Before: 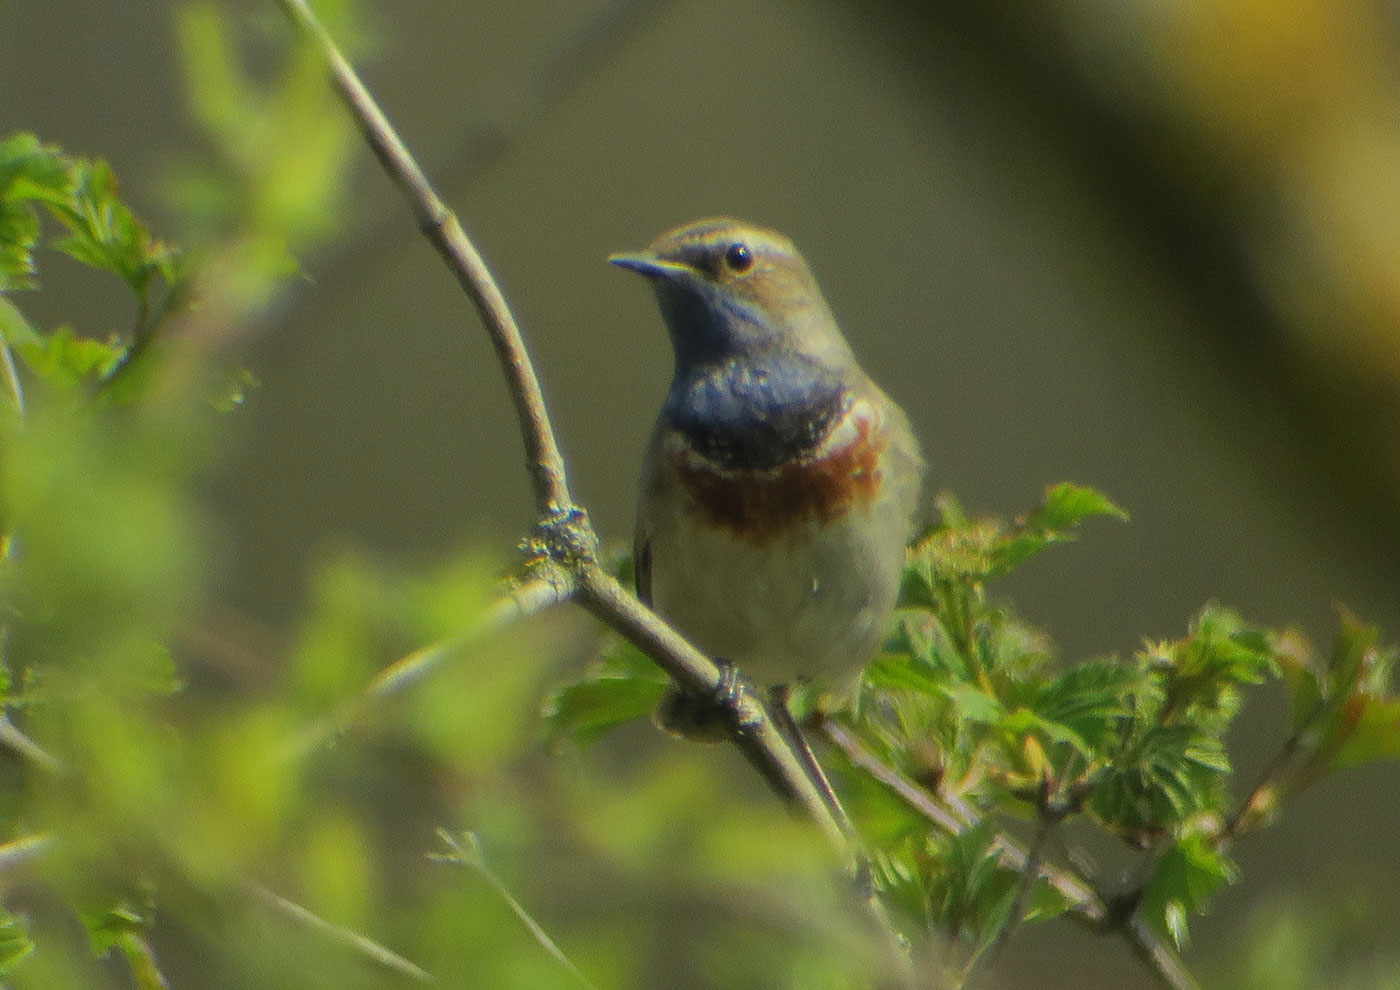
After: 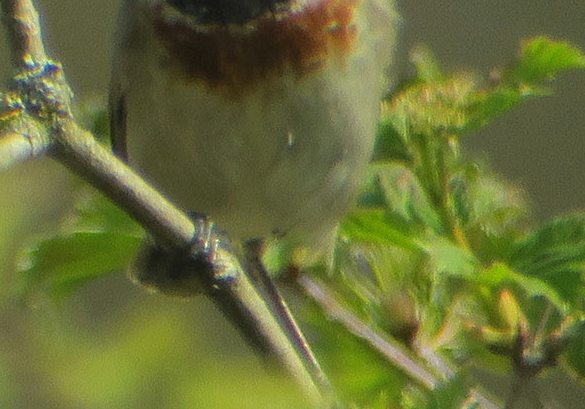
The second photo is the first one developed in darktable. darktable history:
crop: left 37.521%, top 45.105%, right 20.689%, bottom 13.541%
exposure: black level correction 0, exposure 0.2 EV, compensate highlight preservation false
